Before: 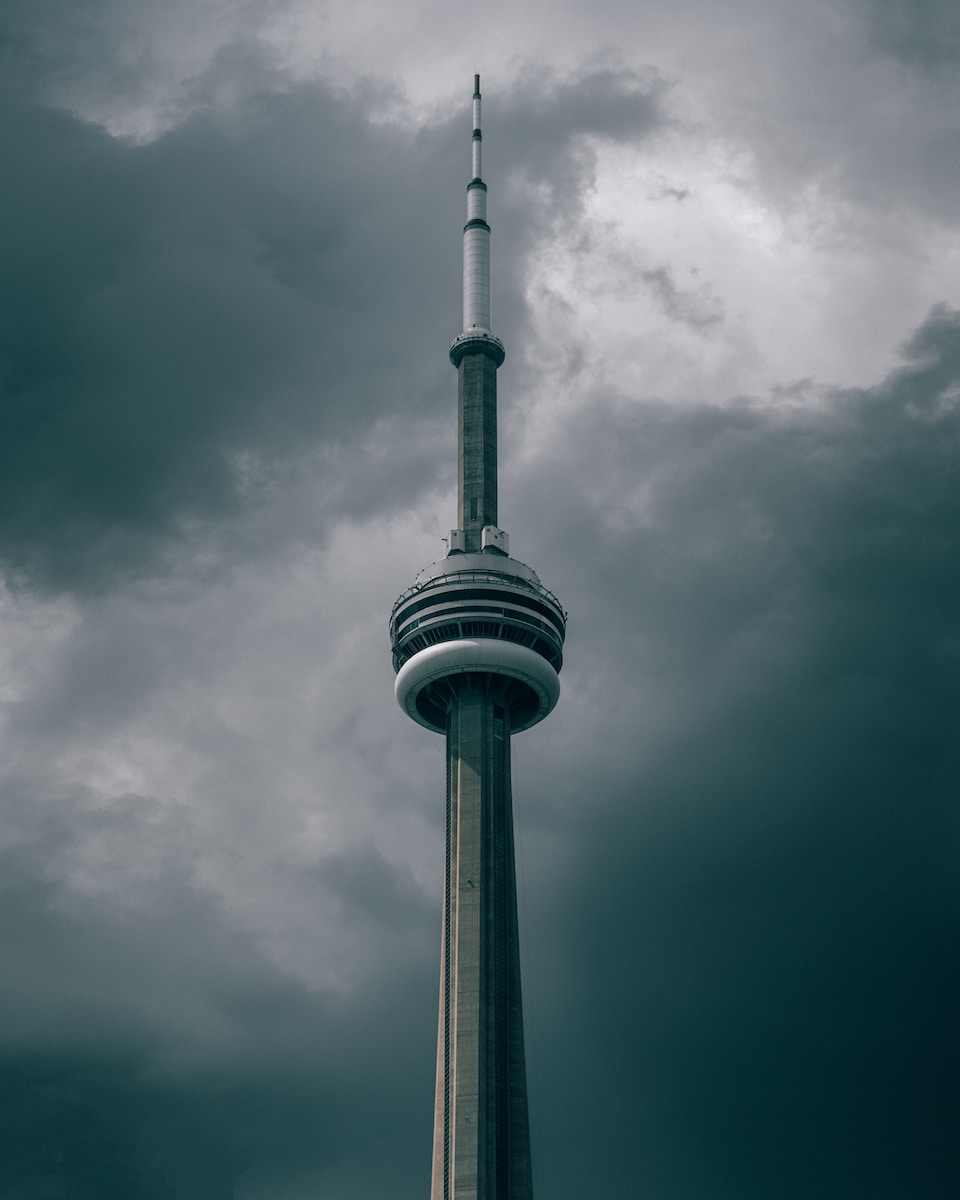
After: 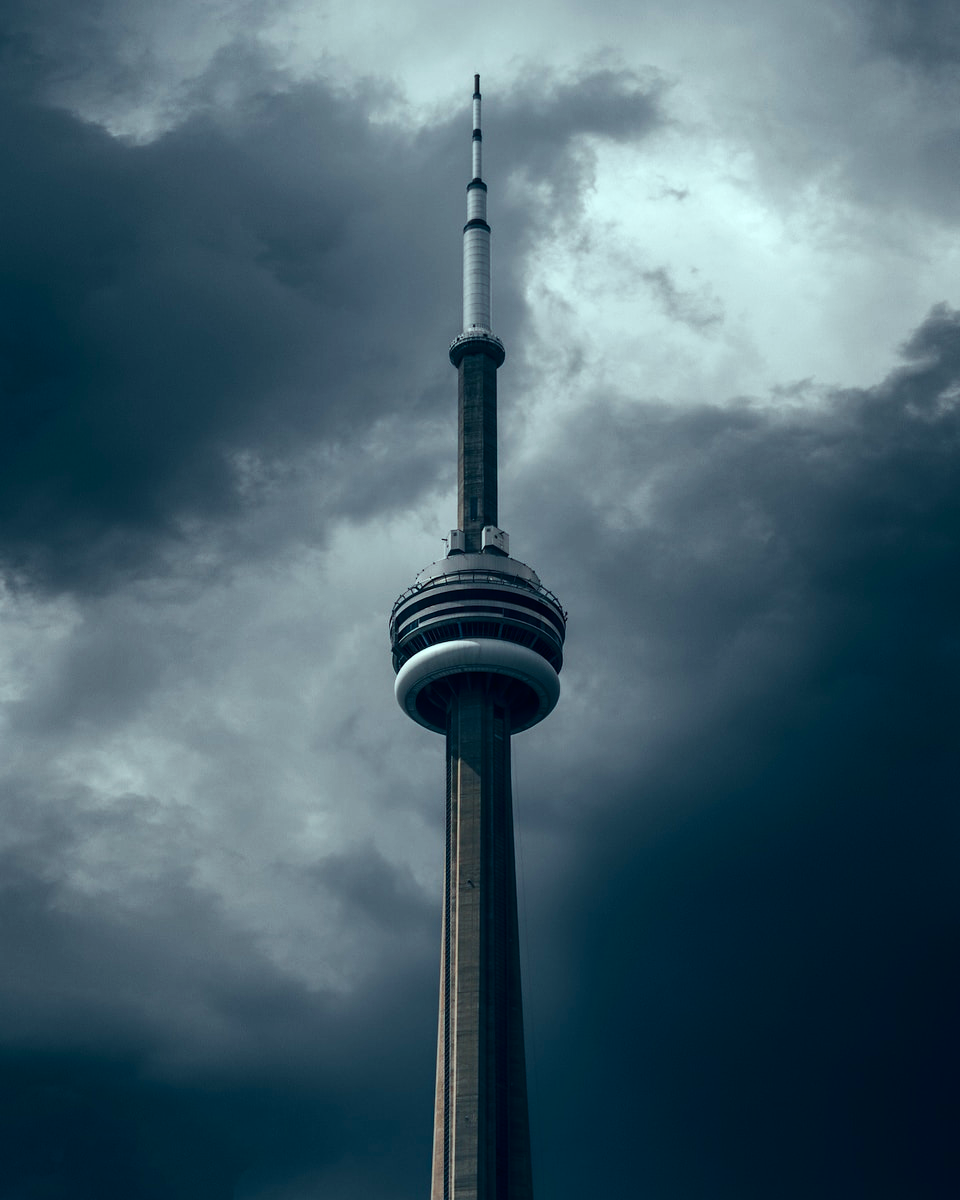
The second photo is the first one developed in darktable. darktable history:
color balance rgb: shadows lift › luminance 0.49%, shadows lift › chroma 6.83%, shadows lift › hue 300.29°, power › hue 208.98°, highlights gain › luminance 20.24%, highlights gain › chroma 2.73%, highlights gain › hue 173.85°, perceptual saturation grading › global saturation 18.05%
contrast brightness saturation: contrast 0.19, brightness -0.11, saturation 0.21
